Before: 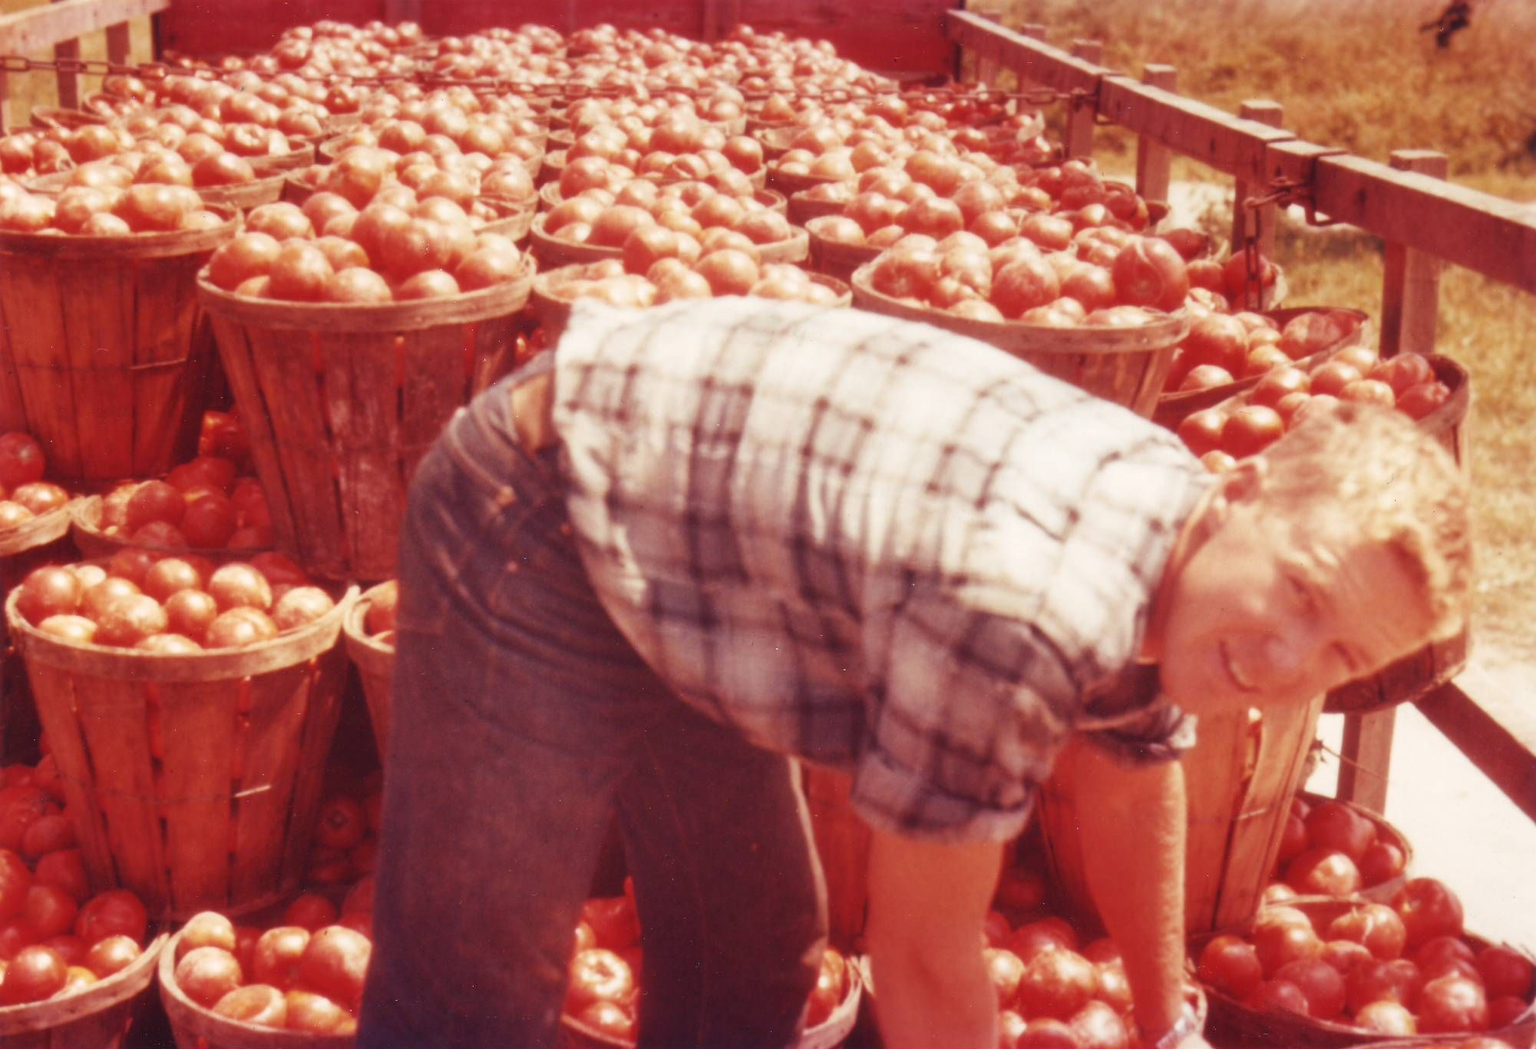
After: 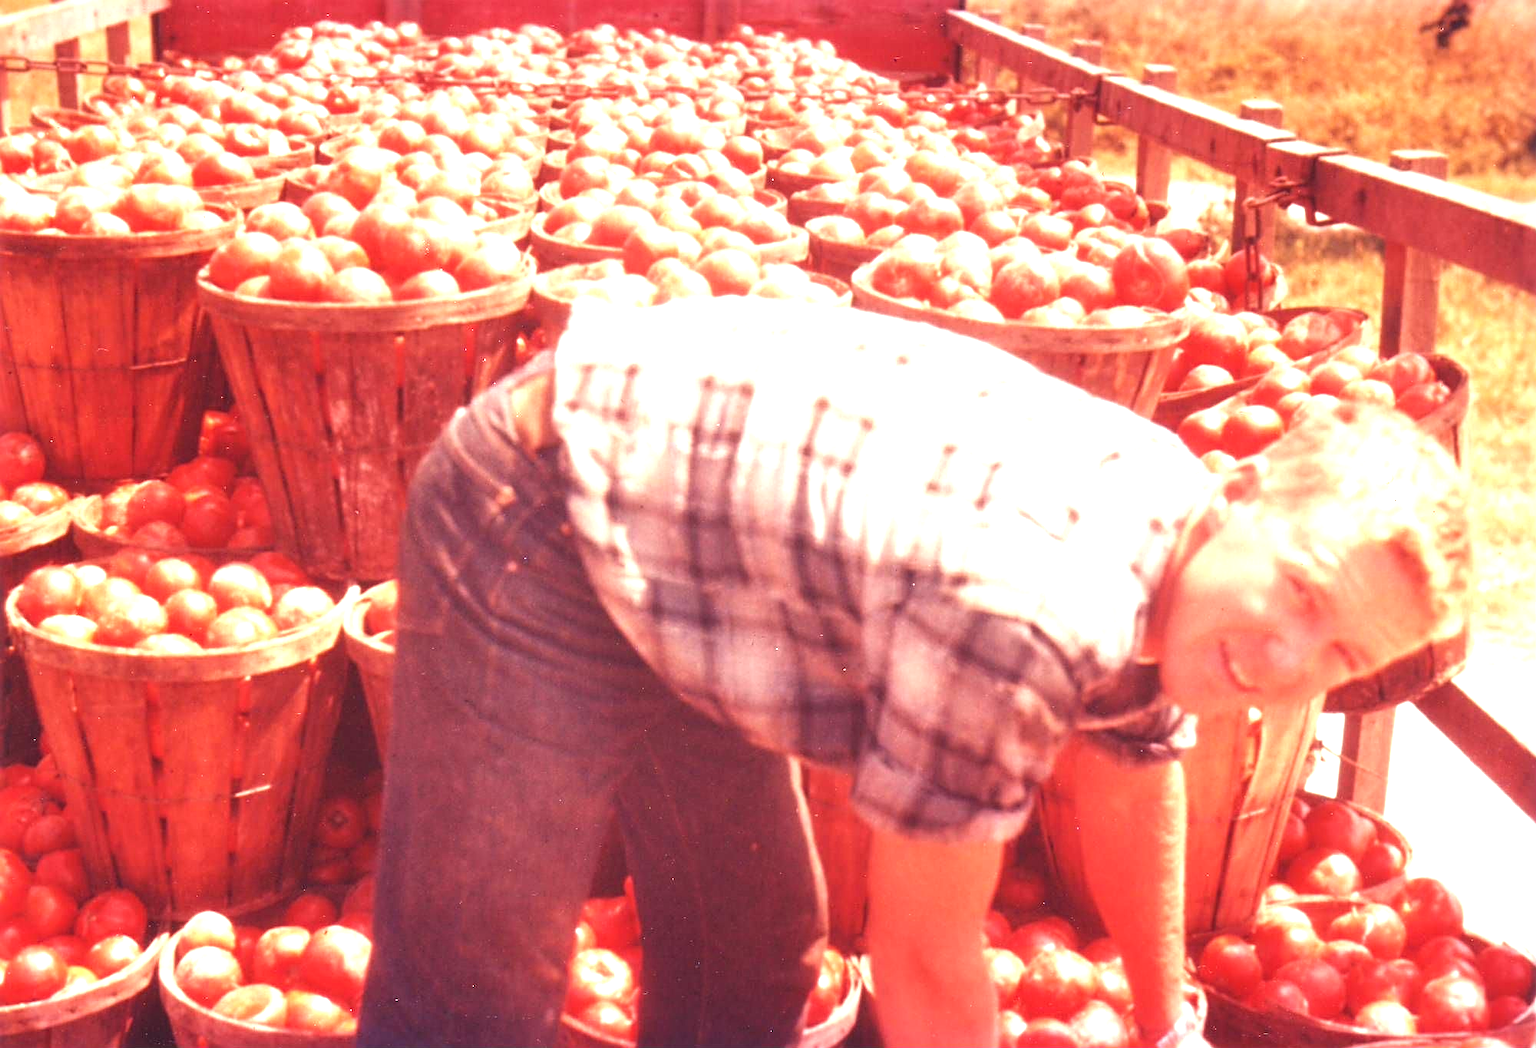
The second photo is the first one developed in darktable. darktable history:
sharpen: radius 2.767
exposure: black level correction 0, exposure 1.2 EV, compensate highlight preservation false
